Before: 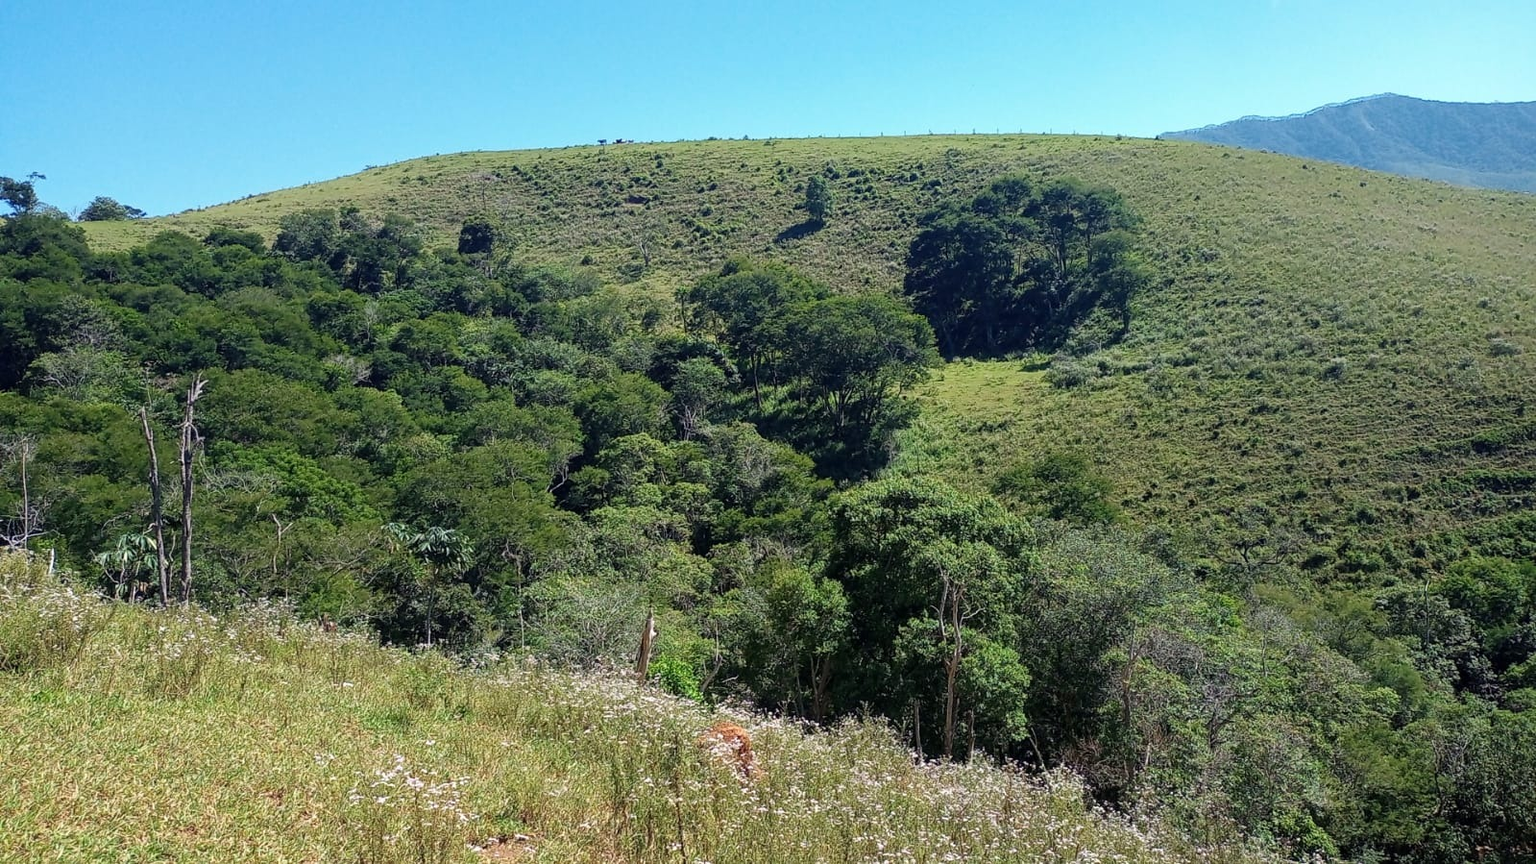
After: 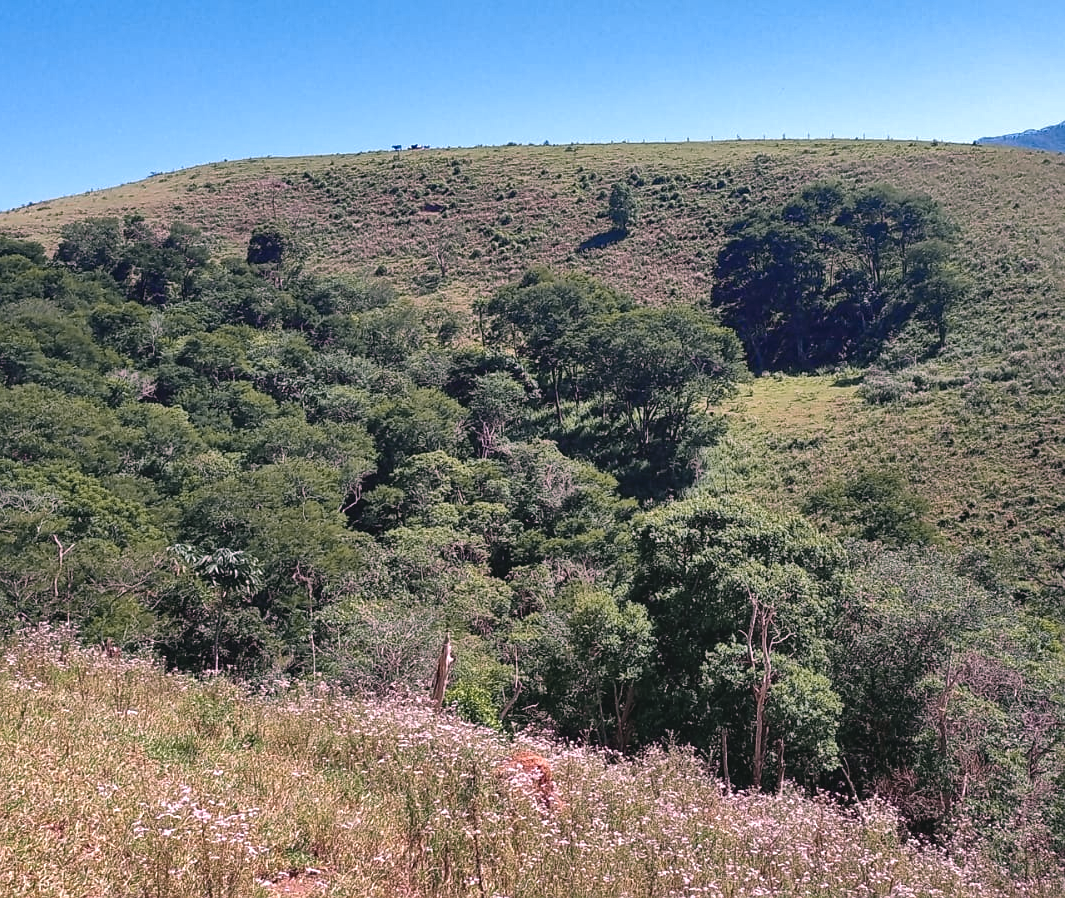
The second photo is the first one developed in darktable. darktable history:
crop and rotate: left 14.436%, right 18.898%
white balance: red 1.188, blue 1.11
shadows and highlights: shadows 75, highlights -60.85, soften with gaussian
tone curve: curves: ch0 [(0, 0.046) (0.04, 0.074) (0.883, 0.858) (1, 1)]; ch1 [(0, 0) (0.146, 0.159) (0.338, 0.365) (0.417, 0.455) (0.489, 0.486) (0.504, 0.502) (0.529, 0.537) (0.563, 0.567) (1, 1)]; ch2 [(0, 0) (0.307, 0.298) (0.388, 0.375) (0.443, 0.456) (0.485, 0.492) (0.544, 0.525) (1, 1)], color space Lab, independent channels, preserve colors none
sharpen: amount 0.2
color zones: curves: ch0 [(0, 0.5) (0.143, 0.52) (0.286, 0.5) (0.429, 0.5) (0.571, 0.5) (0.714, 0.5) (0.857, 0.5) (1, 0.5)]; ch1 [(0, 0.489) (0.155, 0.45) (0.286, 0.466) (0.429, 0.5) (0.571, 0.5) (0.714, 0.5) (0.857, 0.5) (1, 0.489)]
